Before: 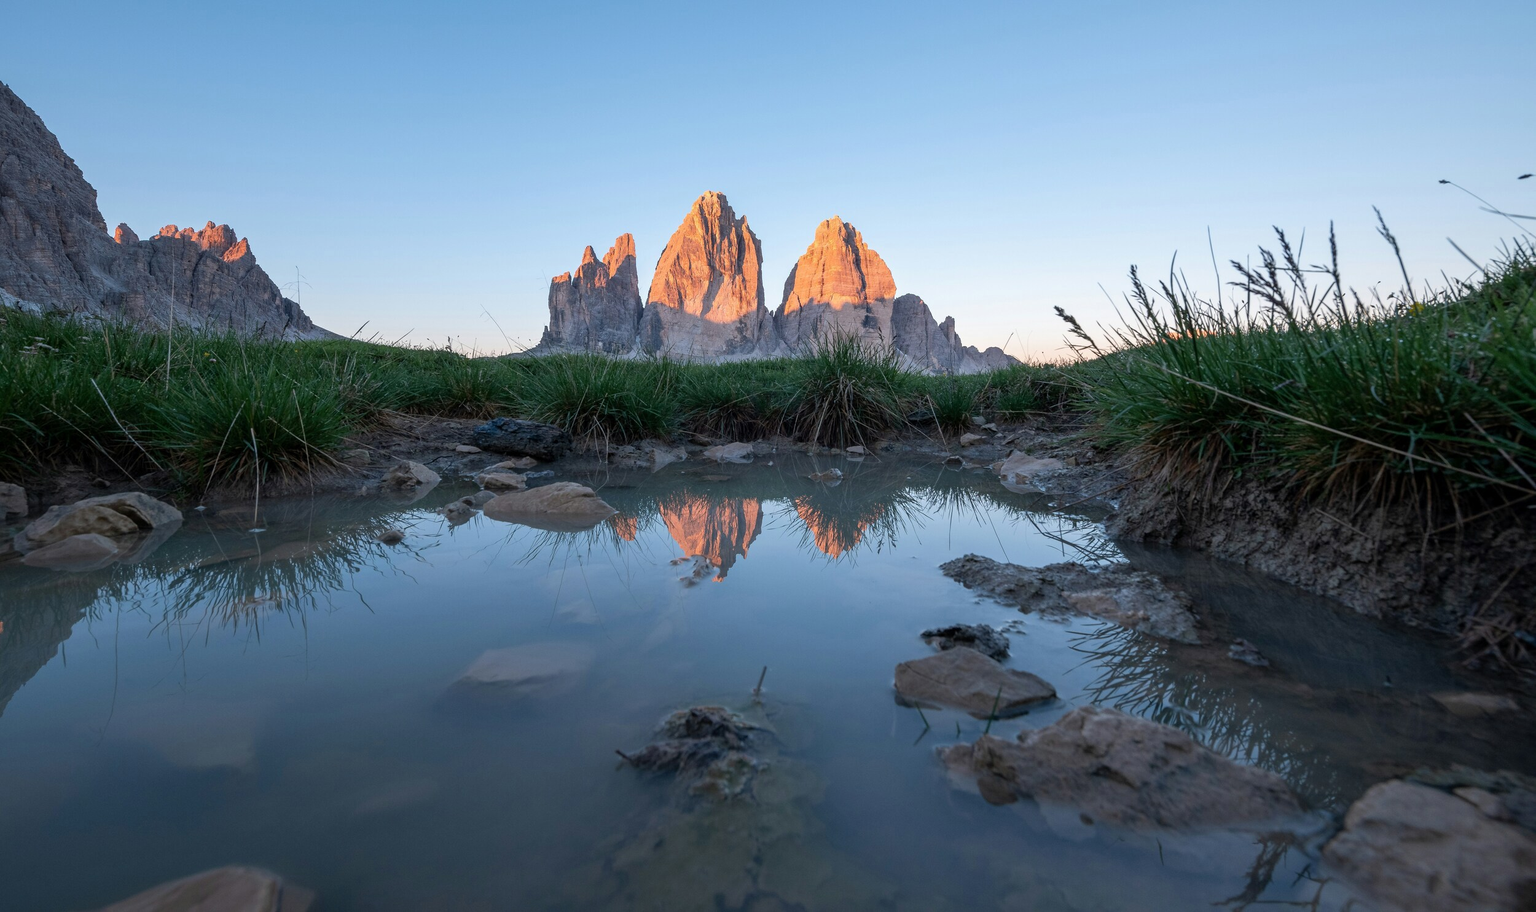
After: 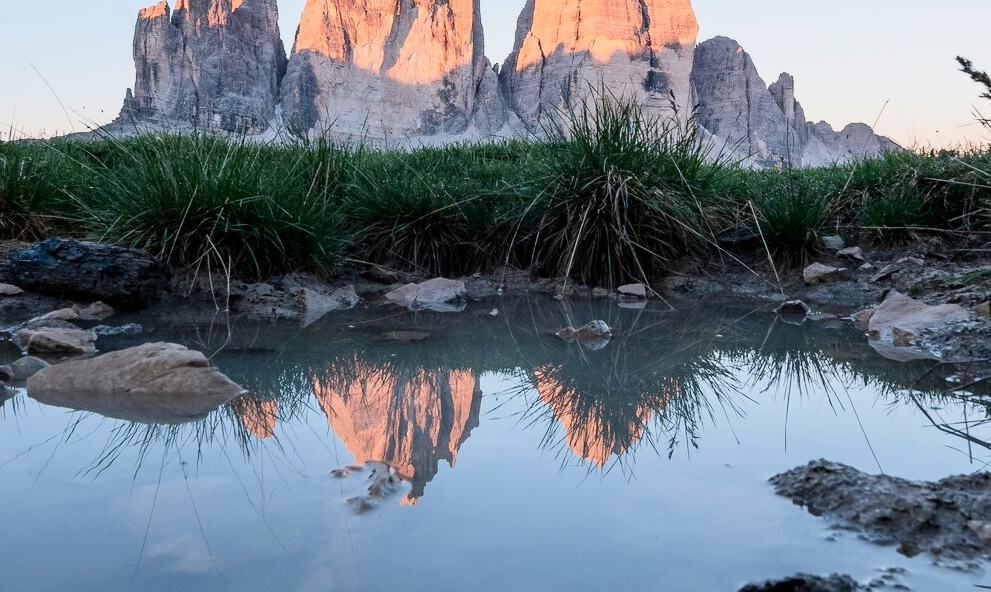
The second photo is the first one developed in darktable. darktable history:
contrast brightness saturation: contrast 0.221
filmic rgb: black relative exposure -7.65 EV, white relative exposure 4.56 EV, threshold 3.04 EV, hardness 3.61, enable highlight reconstruction true
exposure: black level correction -0.002, exposure 0.543 EV, compensate highlight preservation false
crop: left 30.404%, top 29.814%, right 29.925%, bottom 30.232%
